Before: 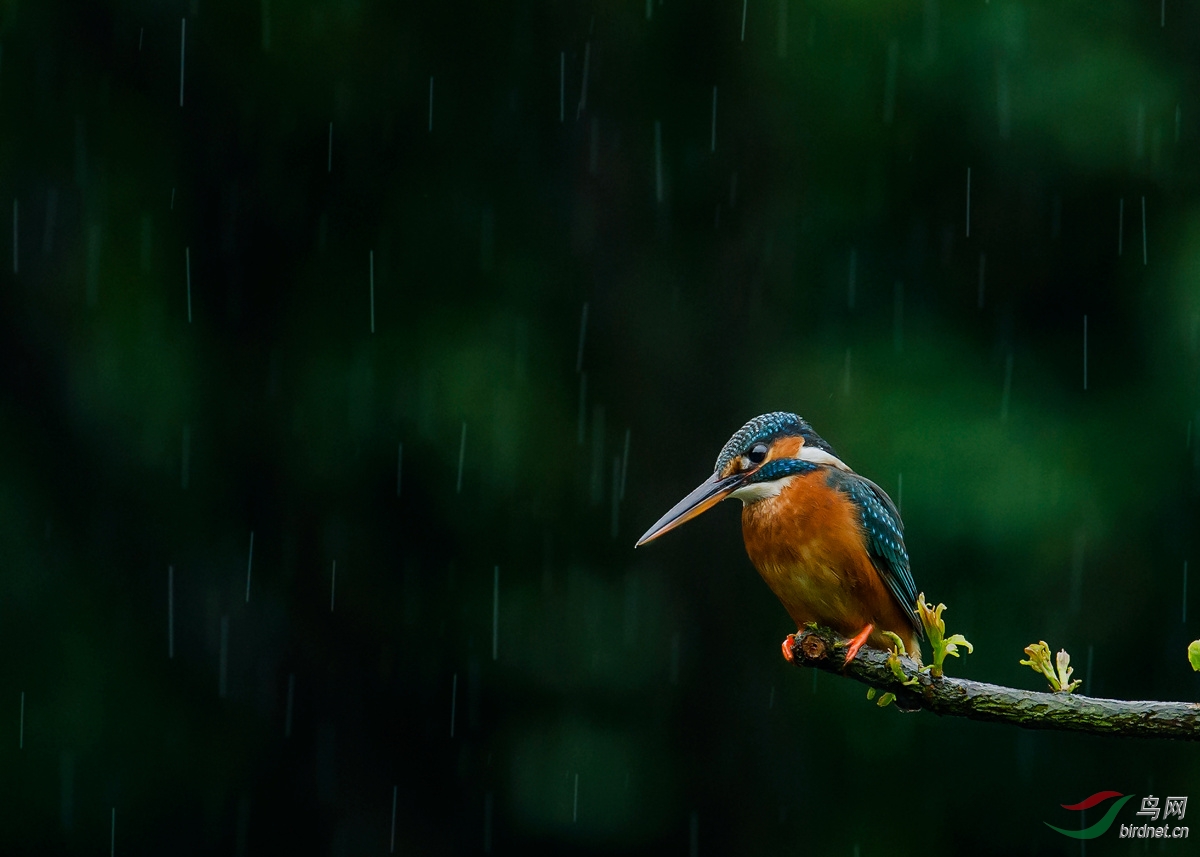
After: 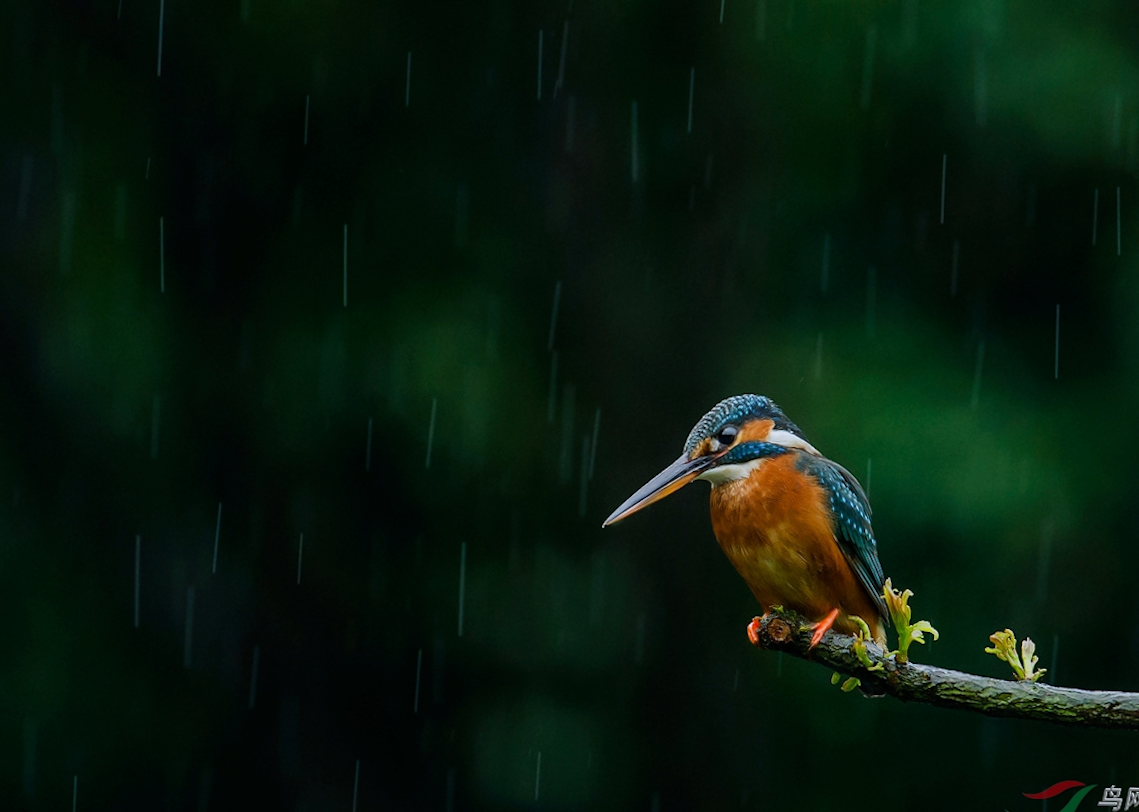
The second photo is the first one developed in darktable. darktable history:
white balance: red 0.974, blue 1.044
rotate and perspective: rotation -0.45°, automatic cropping original format, crop left 0.008, crop right 0.992, crop top 0.012, crop bottom 0.988
crop and rotate: angle -1.69°
